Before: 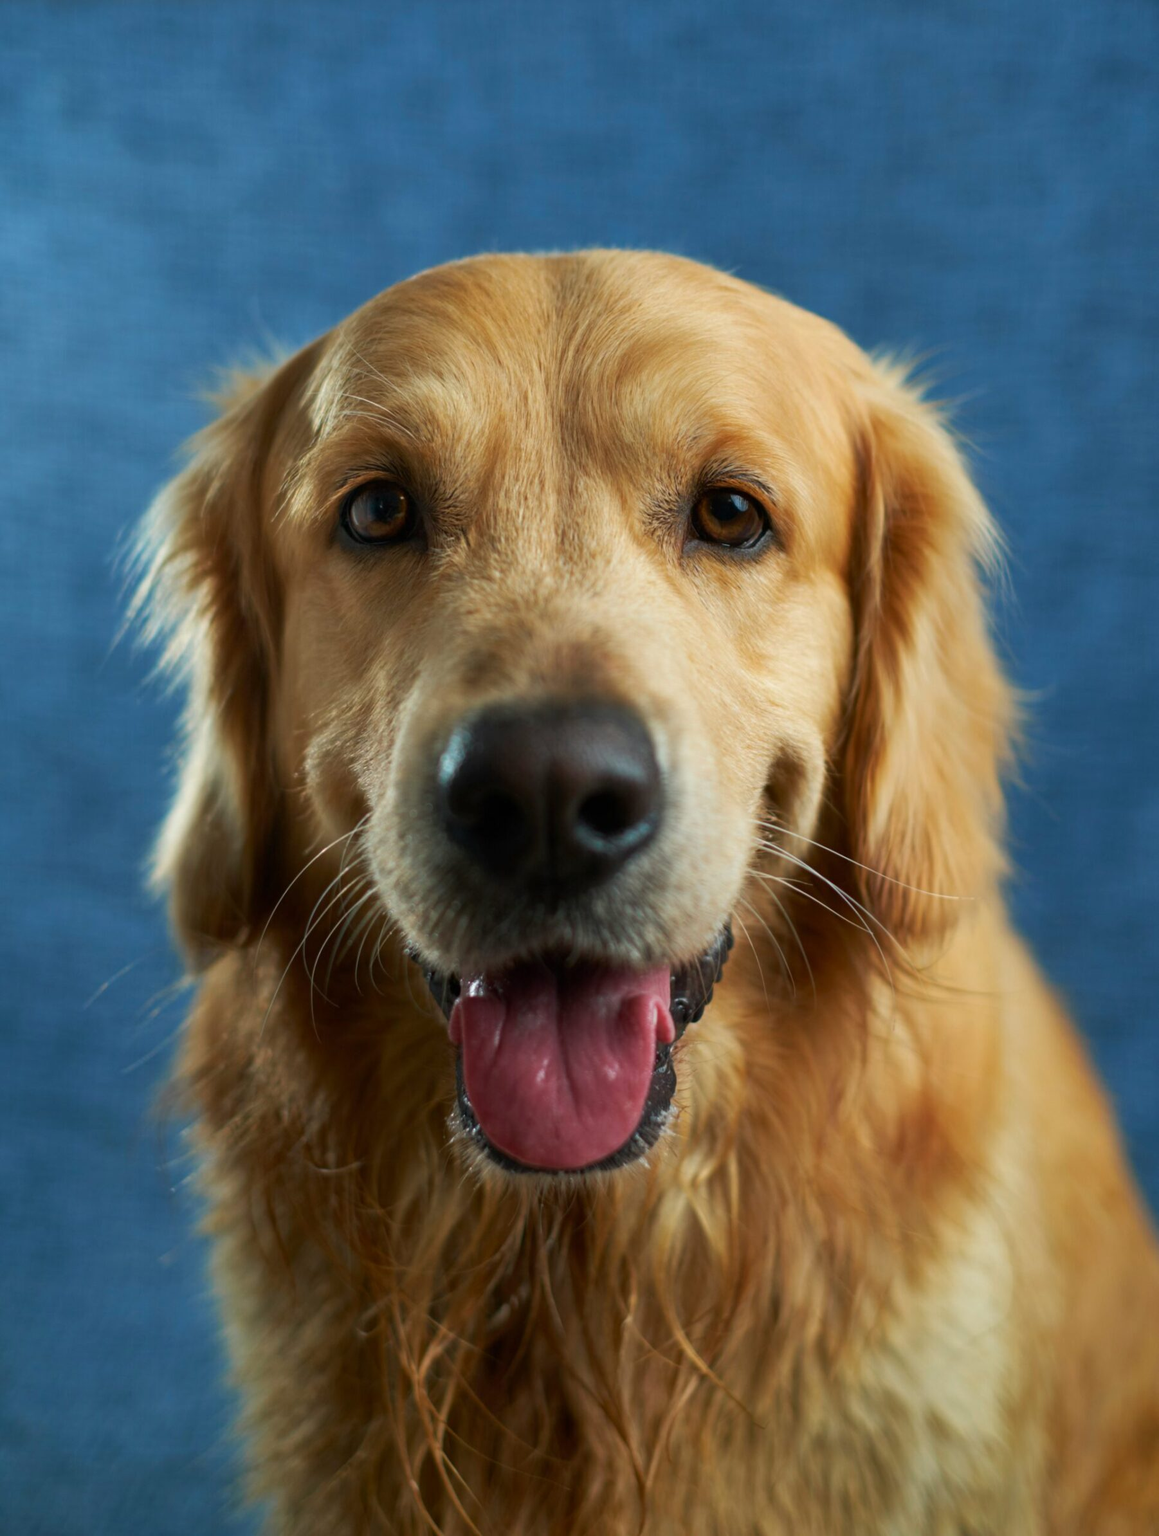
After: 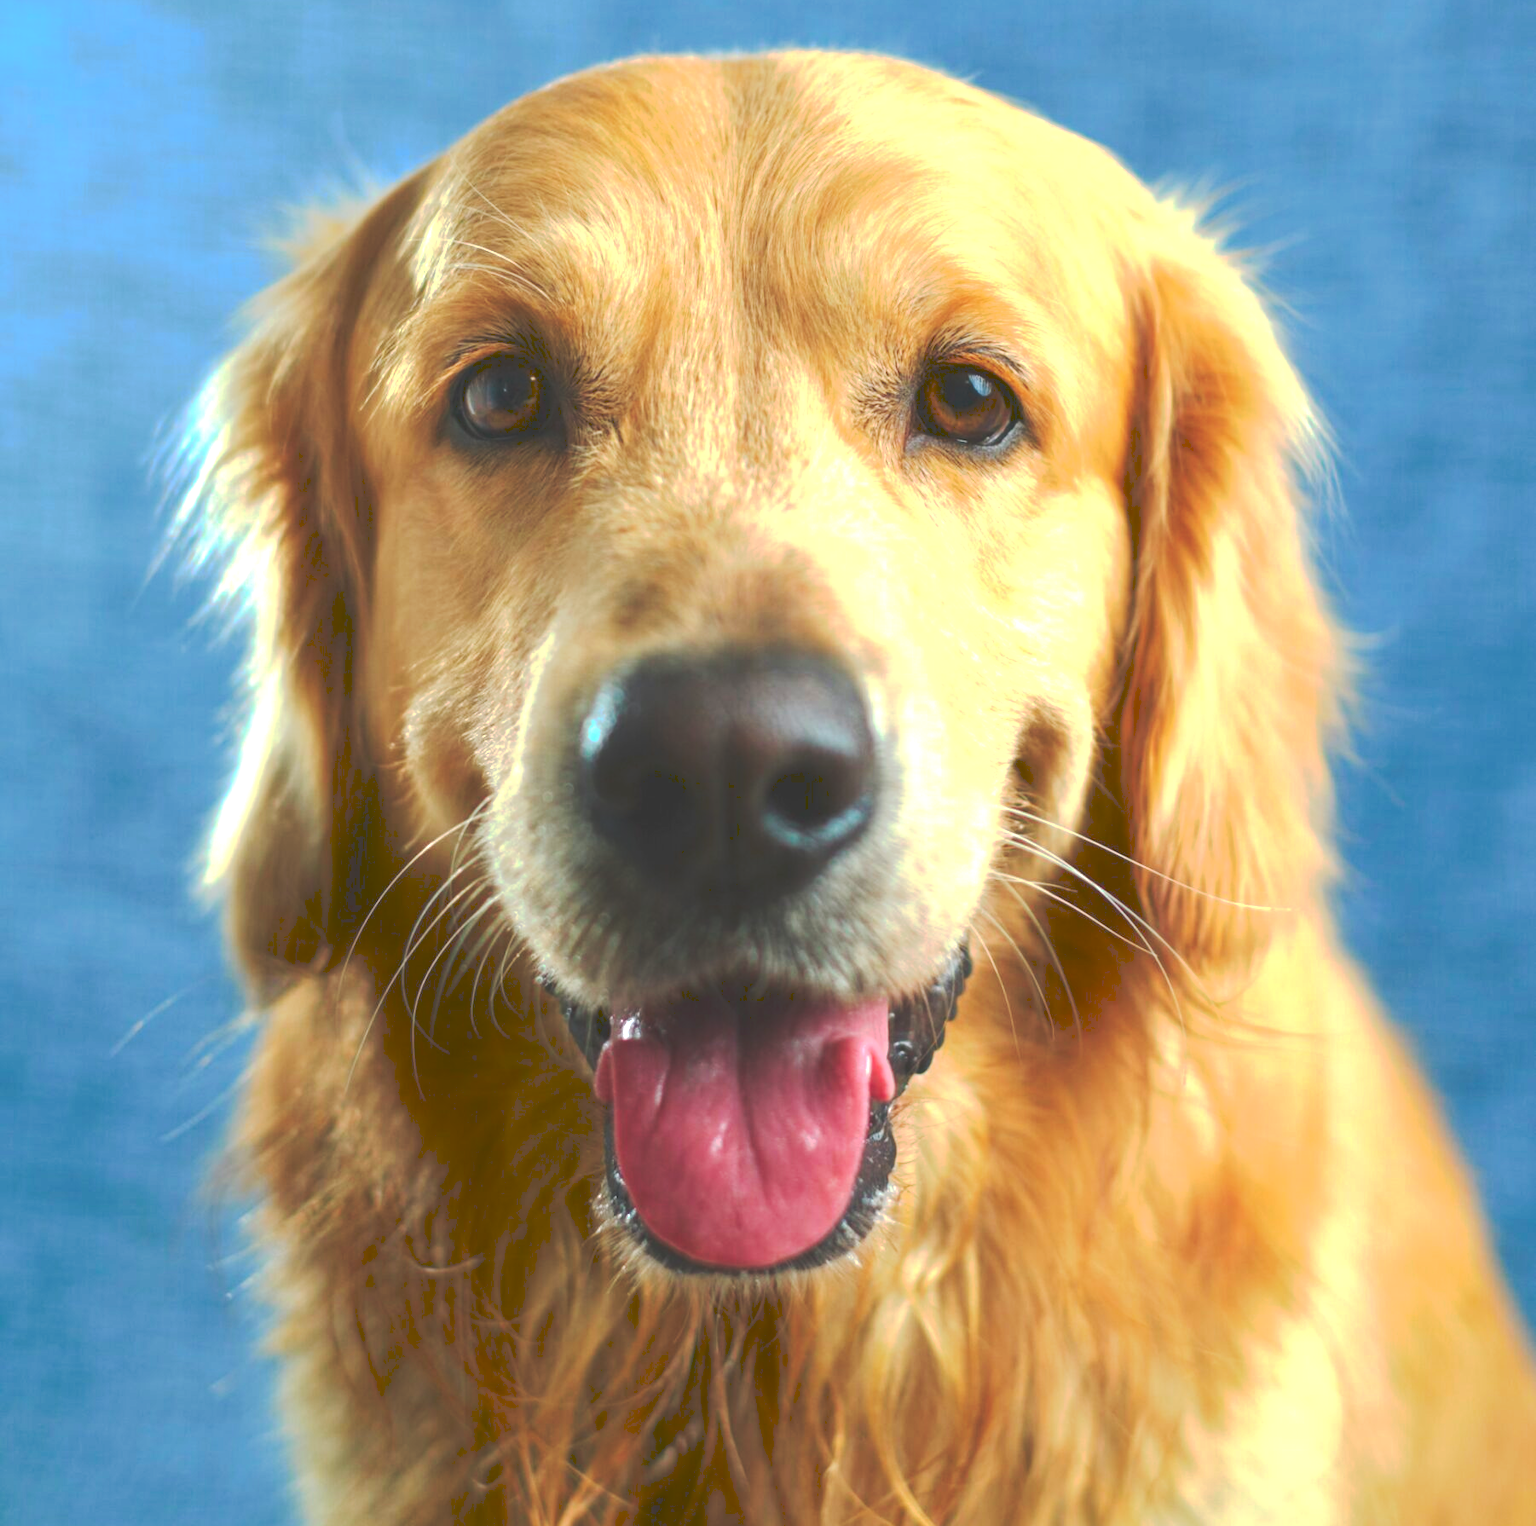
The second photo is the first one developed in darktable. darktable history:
tone curve: curves: ch0 [(0, 0) (0.003, 0.217) (0.011, 0.217) (0.025, 0.229) (0.044, 0.243) (0.069, 0.253) (0.1, 0.265) (0.136, 0.281) (0.177, 0.305) (0.224, 0.331) (0.277, 0.369) (0.335, 0.415) (0.399, 0.472) (0.468, 0.543) (0.543, 0.609) (0.623, 0.676) (0.709, 0.734) (0.801, 0.798) (0.898, 0.849) (1, 1)], preserve colors none
tone equalizer: on, module defaults
contrast brightness saturation: contrast 0.09, saturation 0.28
crop: top 13.819%, bottom 11.169%
exposure: black level correction 0, exposure 1.1 EV, compensate highlight preservation false
